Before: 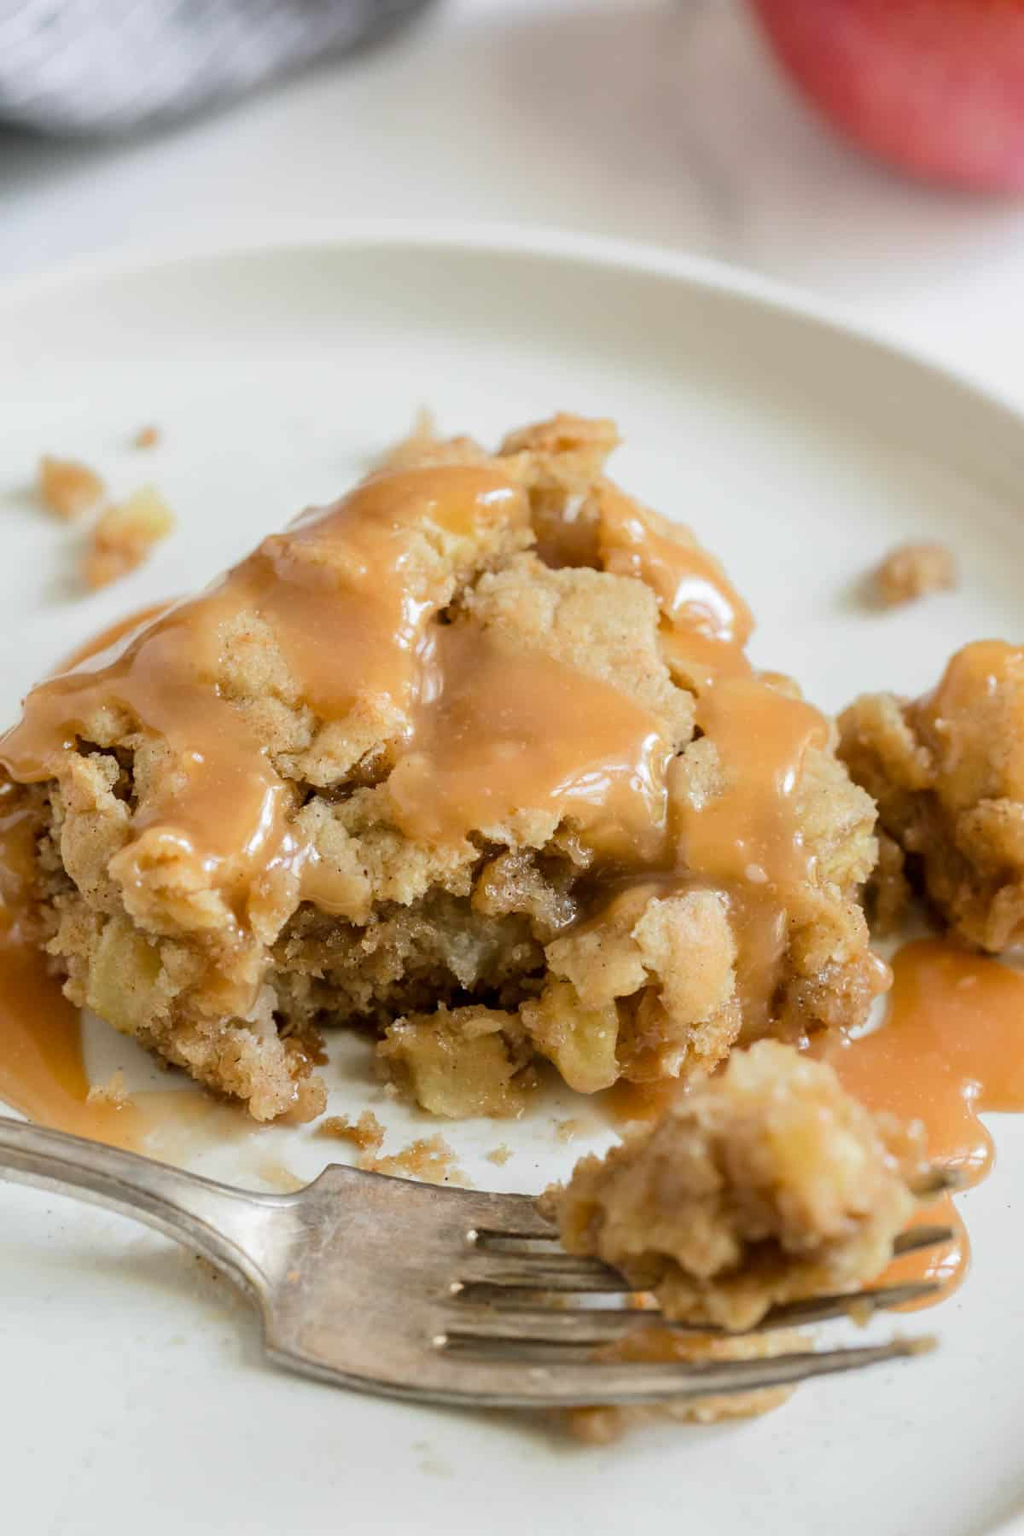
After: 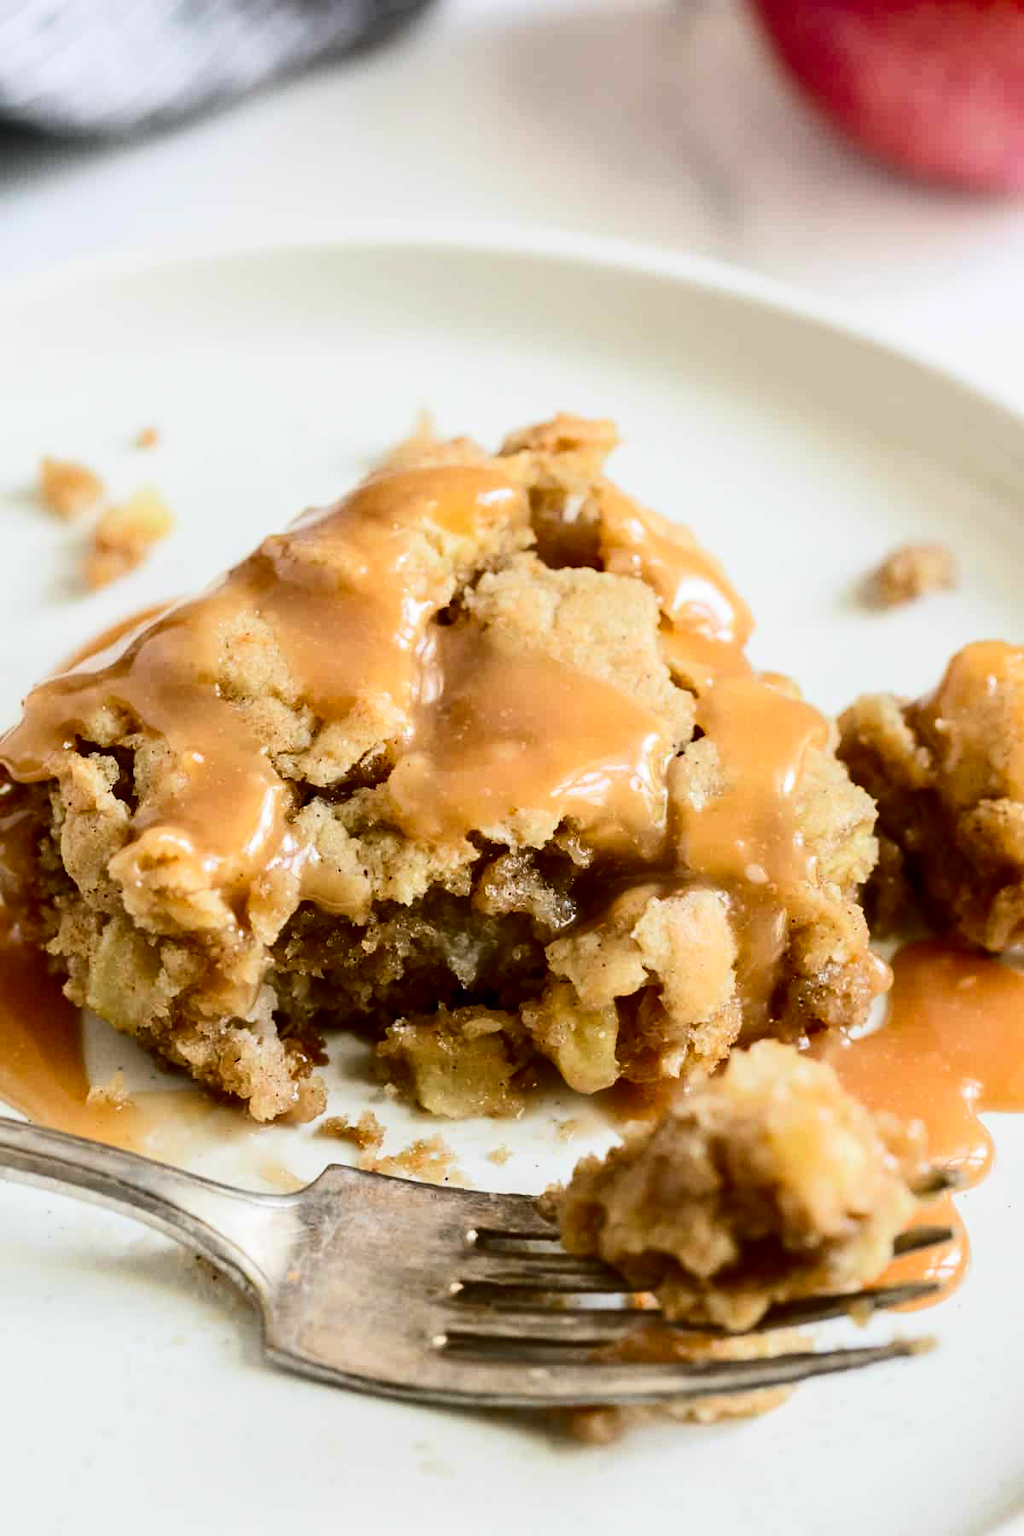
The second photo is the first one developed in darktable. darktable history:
contrast brightness saturation: contrast 0.318, brightness -0.08, saturation 0.172
